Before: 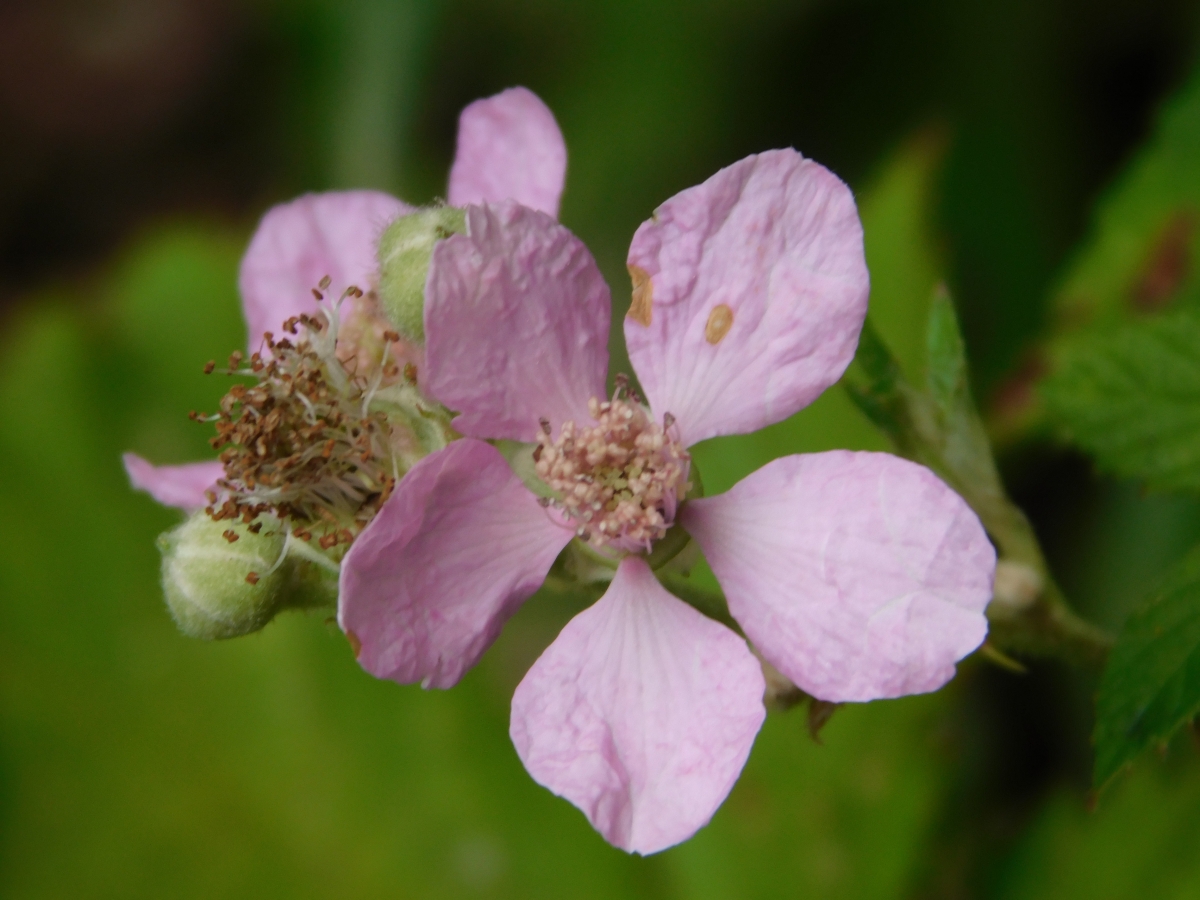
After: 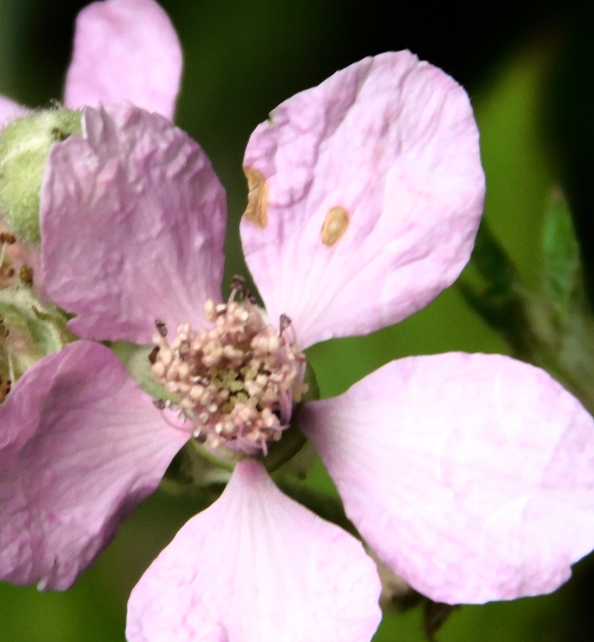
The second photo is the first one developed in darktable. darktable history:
tone equalizer: -8 EV -0.75 EV, -7 EV -0.7 EV, -6 EV -0.6 EV, -5 EV -0.4 EV, -3 EV 0.4 EV, -2 EV 0.6 EV, -1 EV 0.7 EV, +0 EV 0.75 EV, edges refinement/feathering 500, mask exposure compensation -1.57 EV, preserve details no
crop: left 32.075%, top 10.976%, right 18.355%, bottom 17.596%
filmic rgb: white relative exposure 2.45 EV, hardness 6.33
